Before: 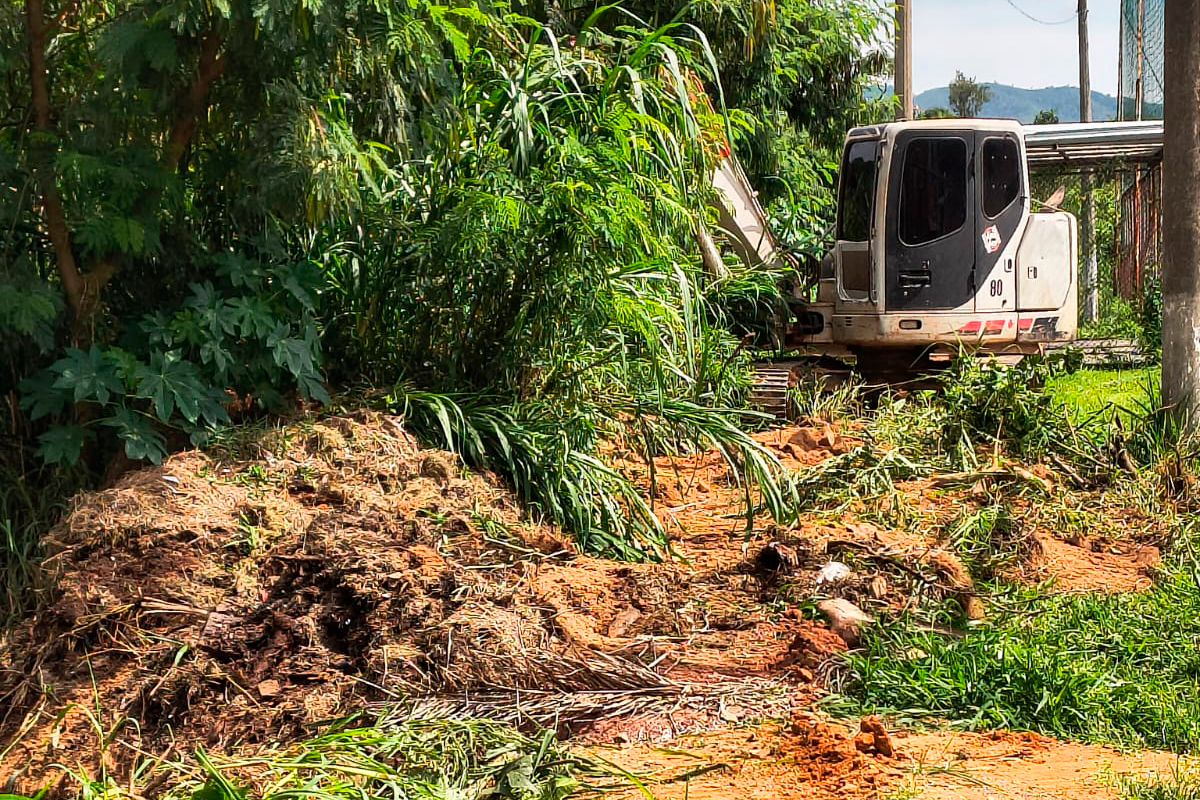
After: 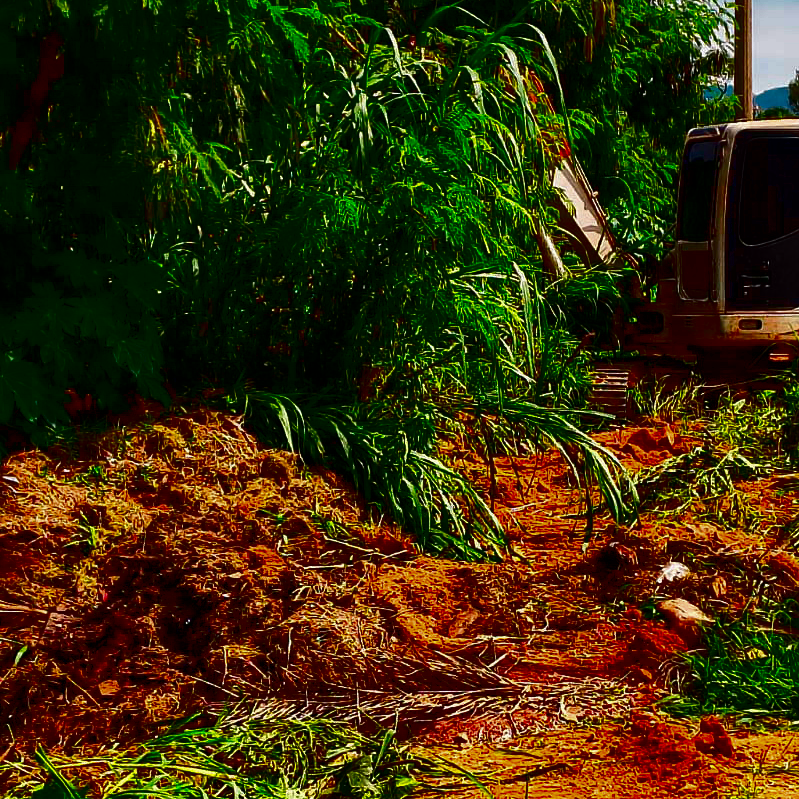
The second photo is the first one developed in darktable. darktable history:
crop and rotate: left 13.409%, right 19.924%
contrast brightness saturation: brightness -1, saturation 1
